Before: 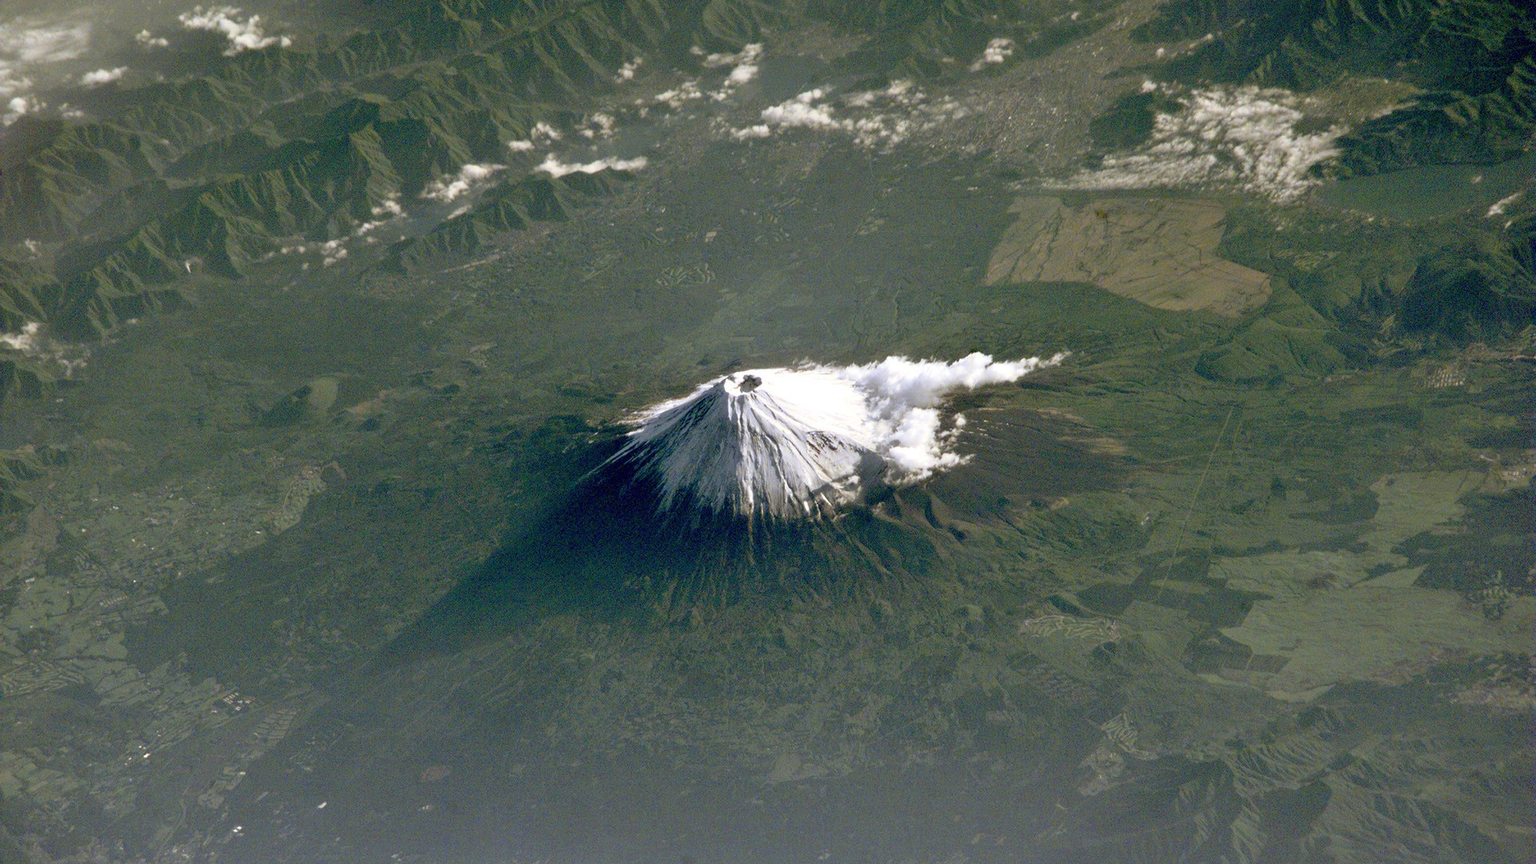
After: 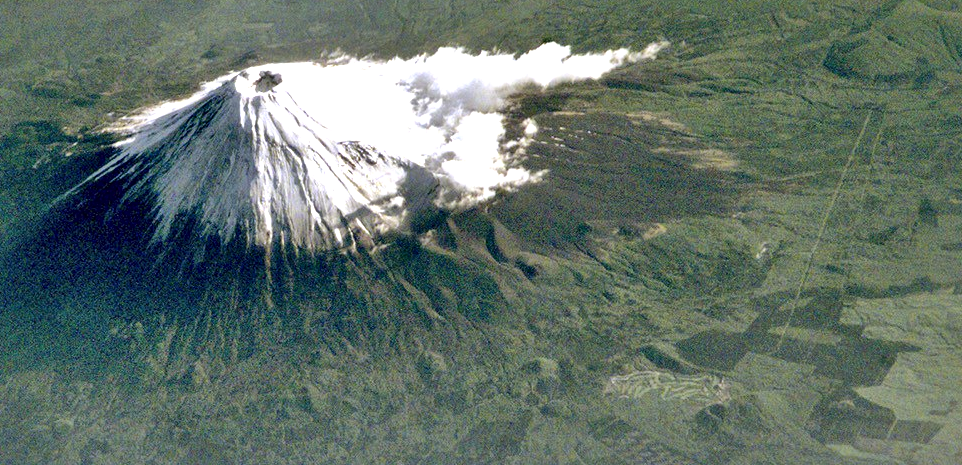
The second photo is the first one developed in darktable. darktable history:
local contrast: mode bilateral grid, contrast 21, coarseness 49, detail 161%, midtone range 0.2
crop: left 34.902%, top 36.857%, right 14.945%, bottom 20.048%
shadows and highlights: soften with gaussian
exposure: exposure 0.605 EV, compensate exposure bias true, compensate highlight preservation false
